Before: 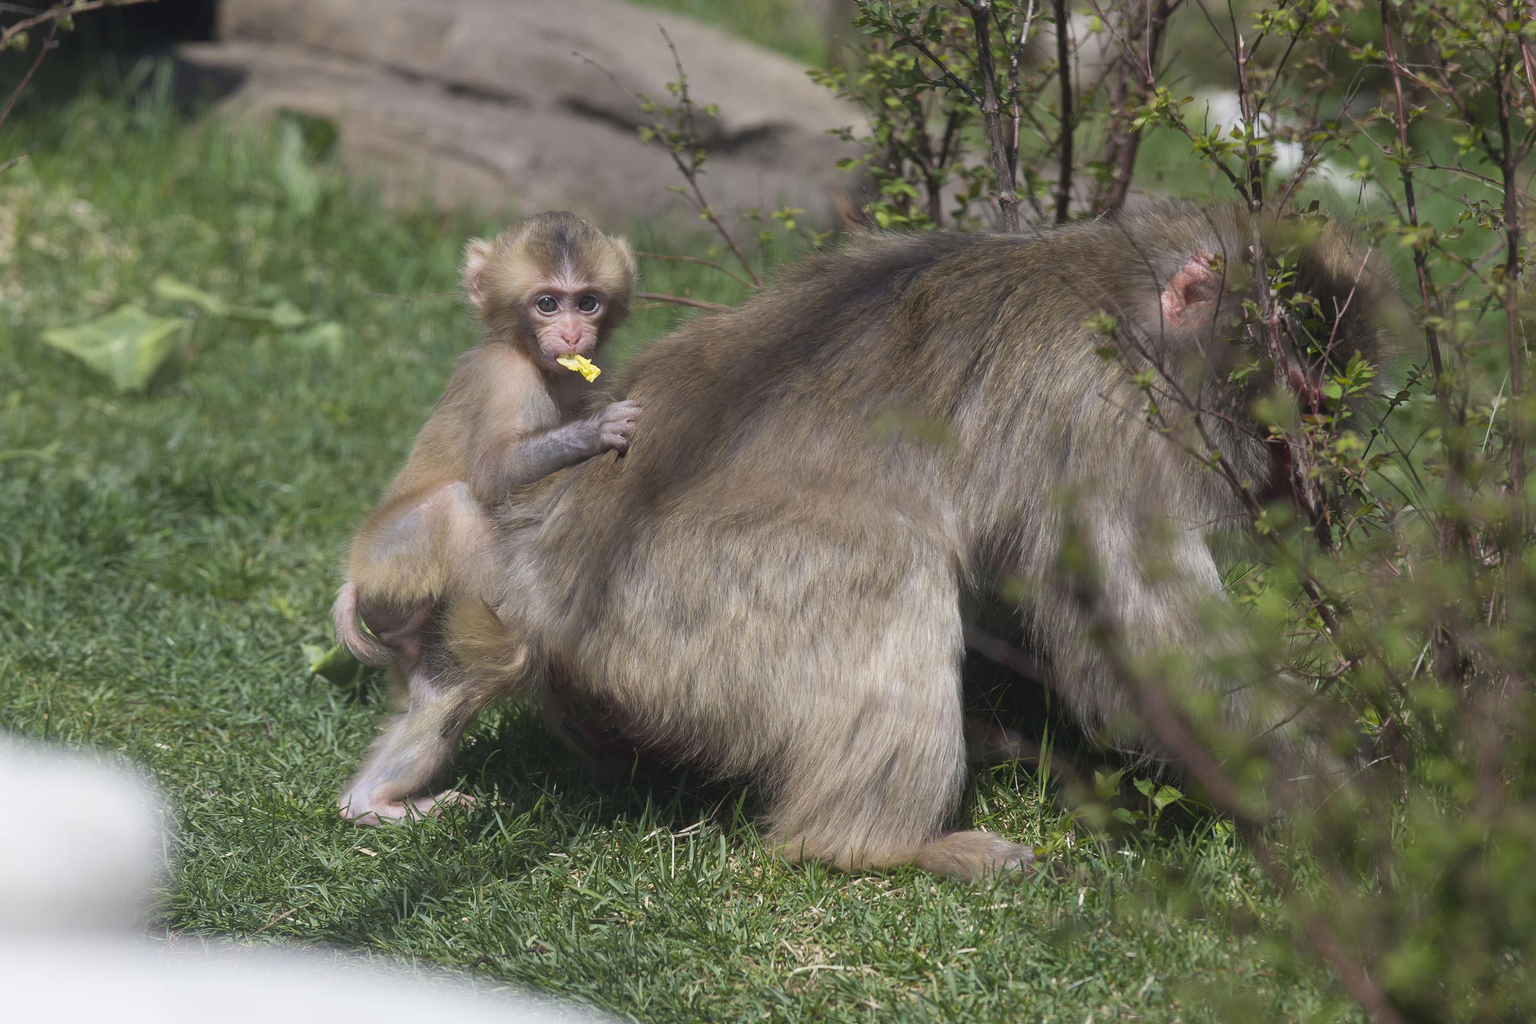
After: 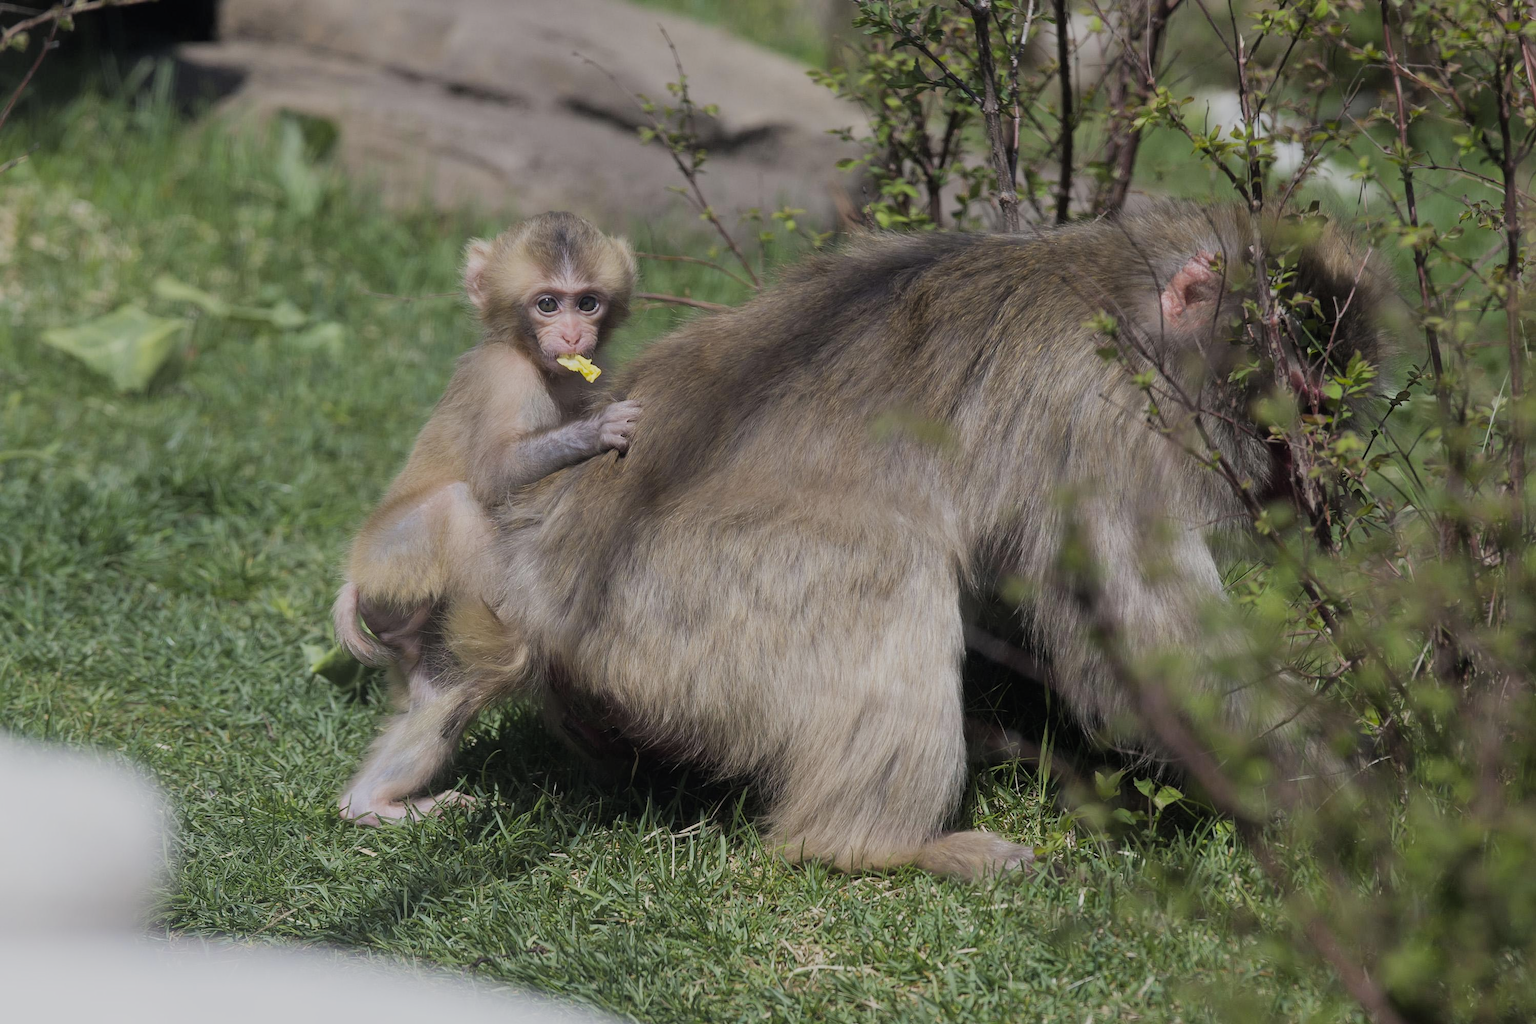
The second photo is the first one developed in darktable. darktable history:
filmic rgb: black relative exposure -7.3 EV, white relative exposure 5.09 EV, hardness 3.22
